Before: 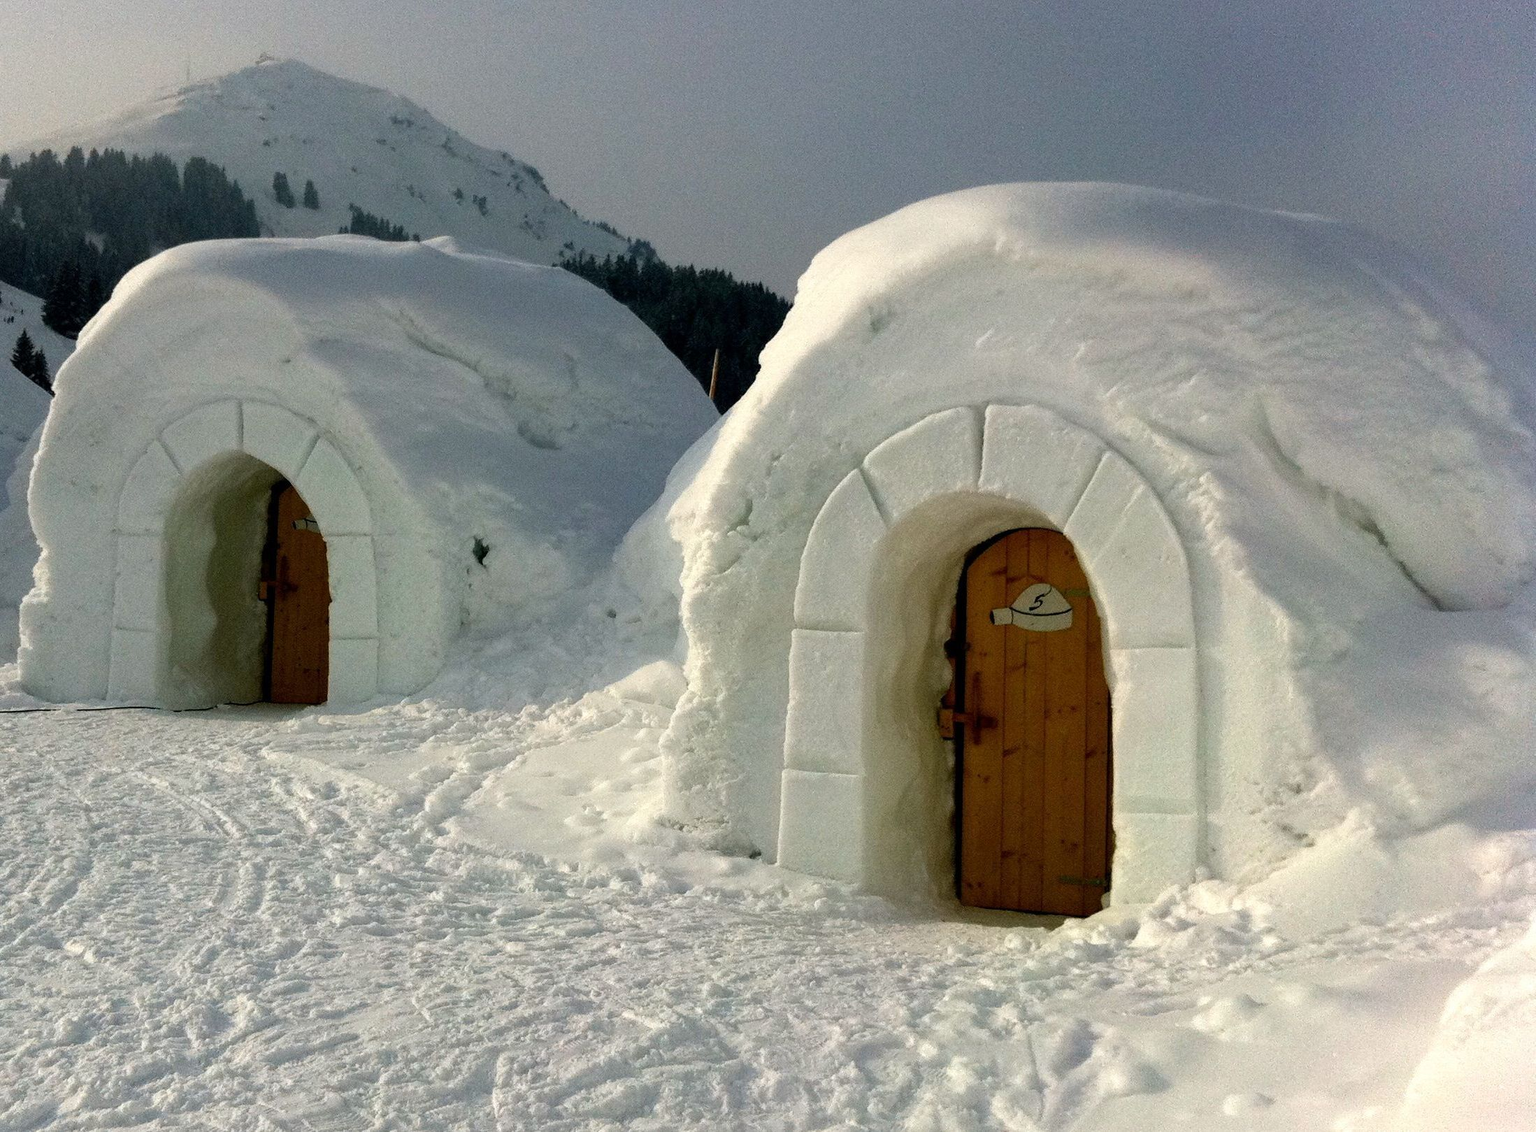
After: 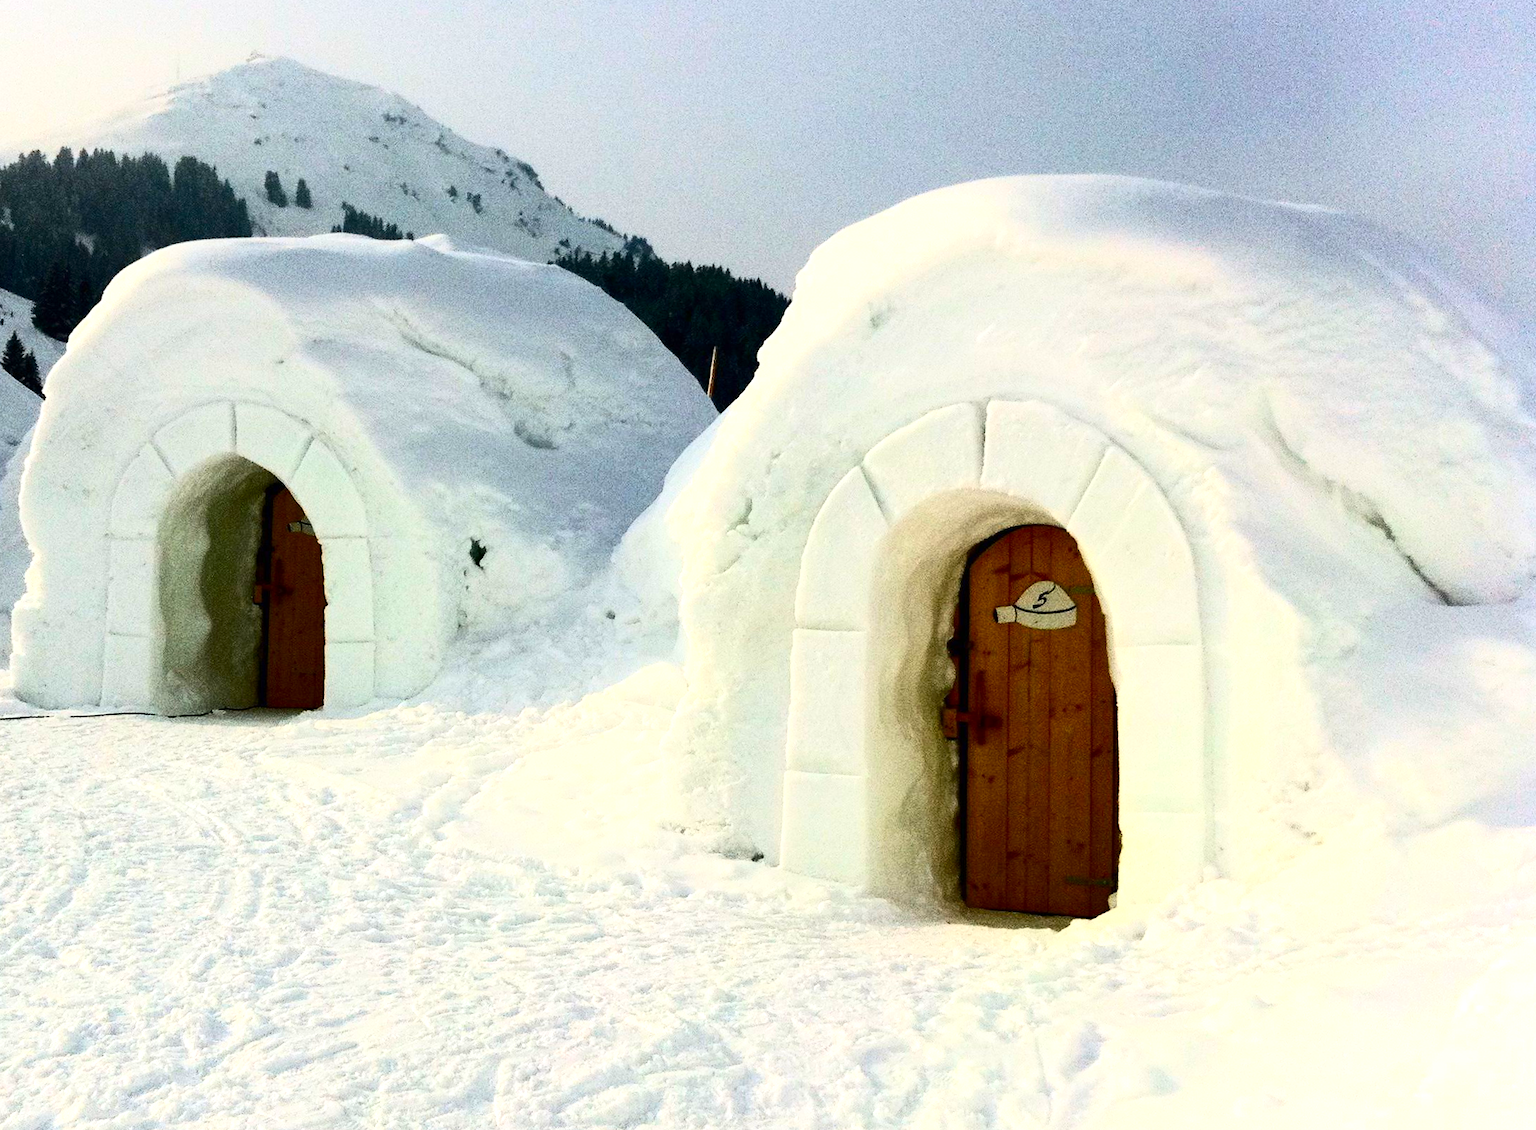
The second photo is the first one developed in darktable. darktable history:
rotate and perspective: rotation -0.45°, automatic cropping original format, crop left 0.008, crop right 0.992, crop top 0.012, crop bottom 0.988
contrast brightness saturation: contrast 0.4, brightness 0.1, saturation 0.21
exposure: exposure 0.781 EV, compensate highlight preservation false
